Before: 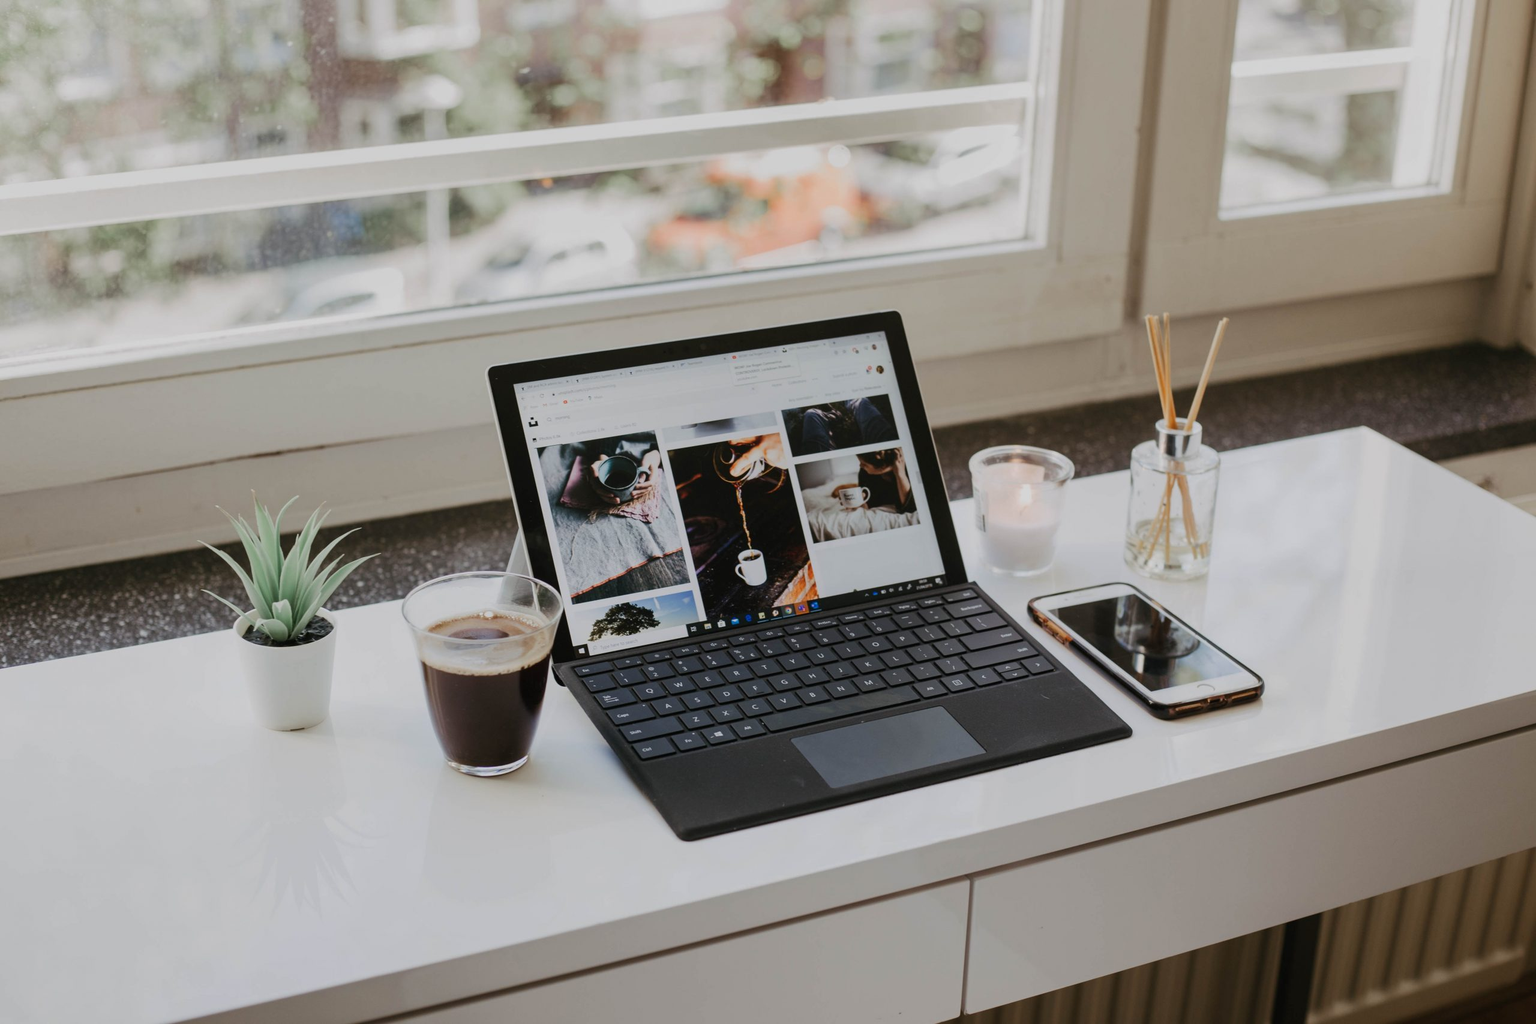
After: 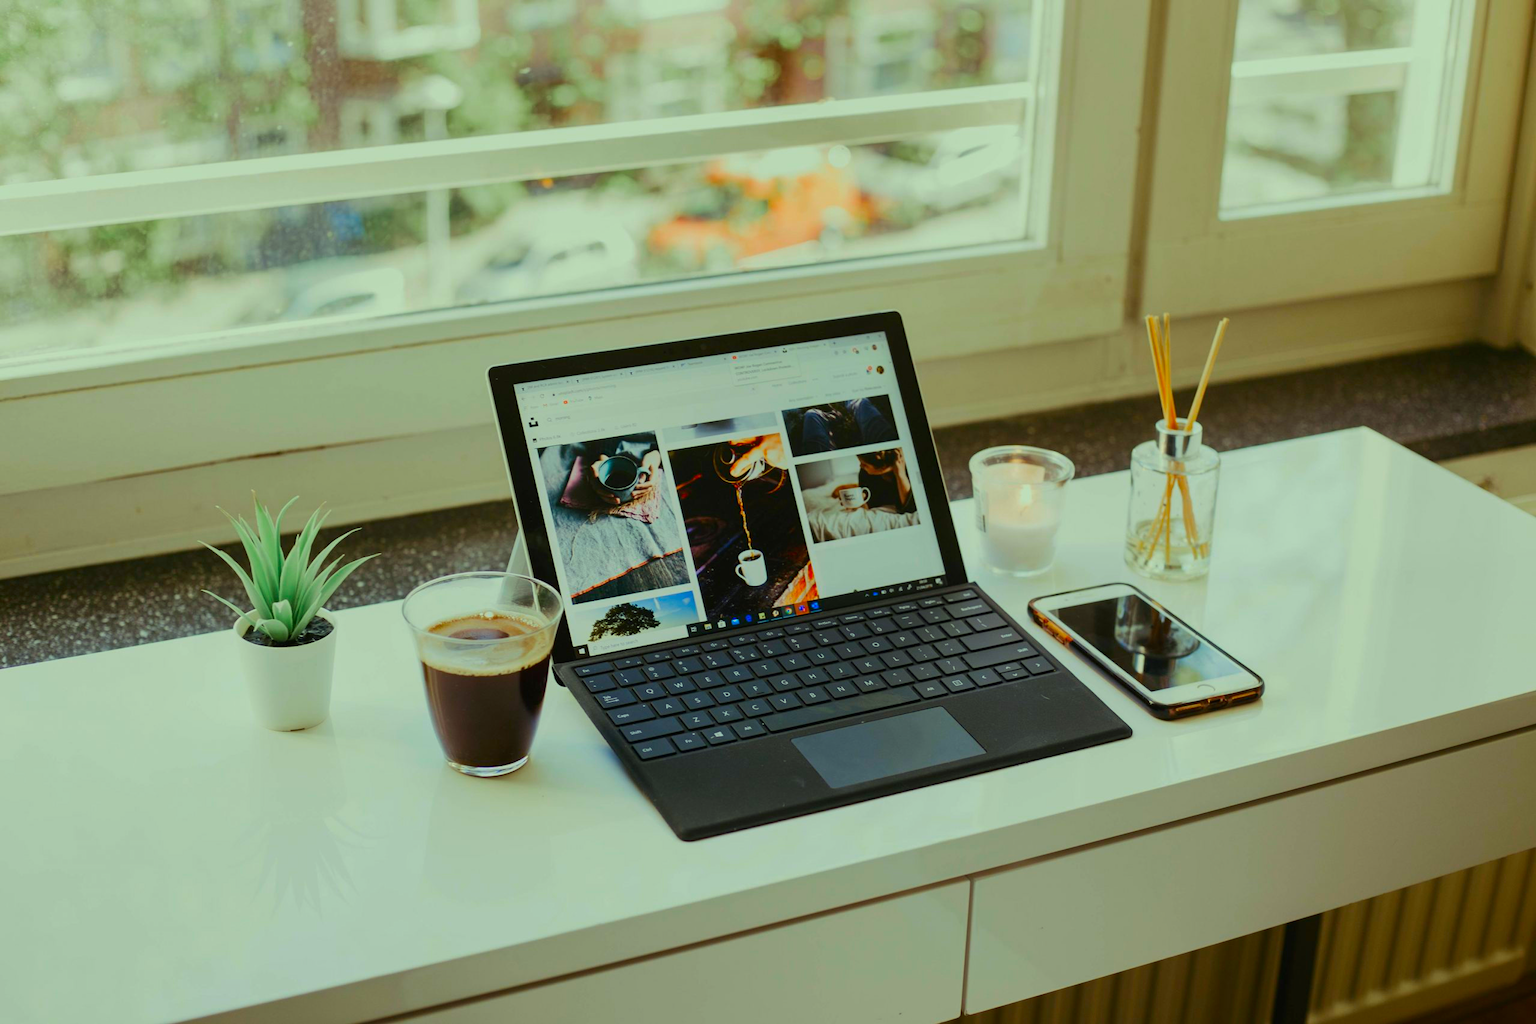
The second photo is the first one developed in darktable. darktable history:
color correction: highlights a* -10.77, highlights b* 9.8, saturation 1.72
contrast brightness saturation: contrast 0.04, saturation 0.07
